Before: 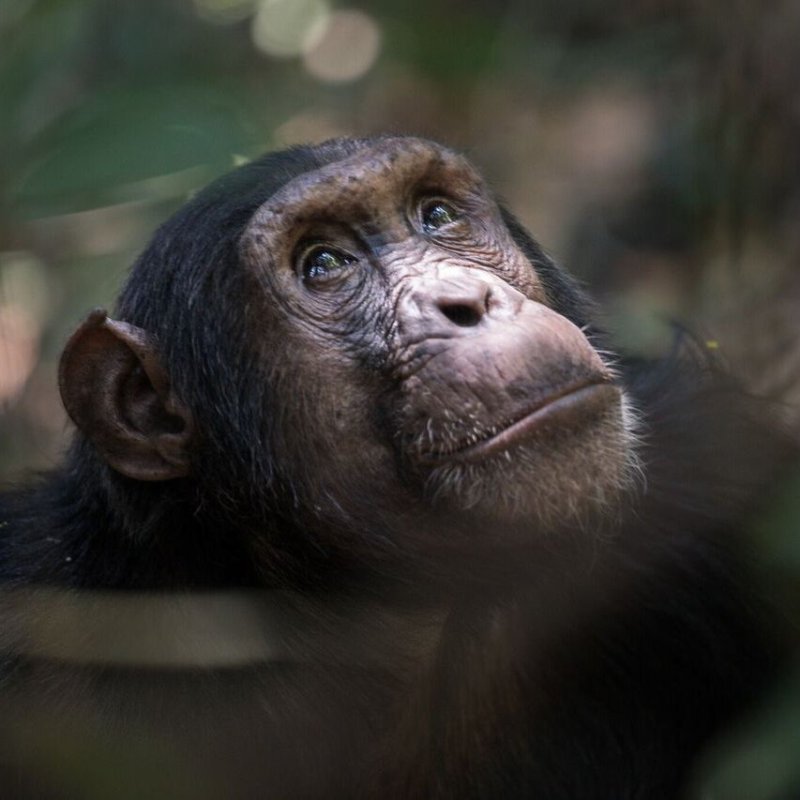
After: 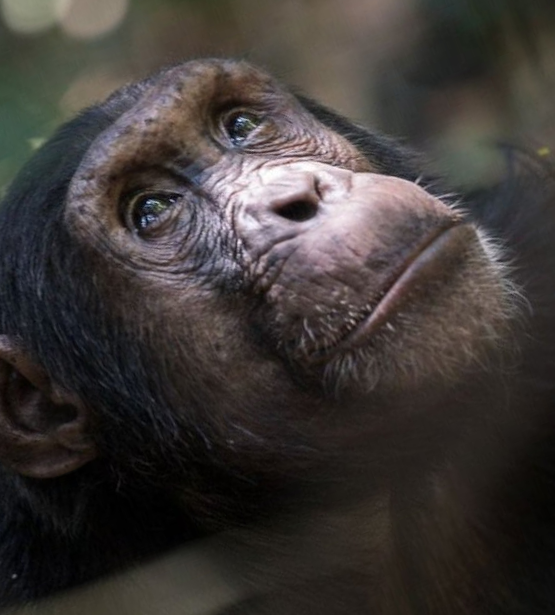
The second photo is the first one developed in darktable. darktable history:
crop and rotate: angle 20.32°, left 6.735%, right 4.118%, bottom 1.157%
